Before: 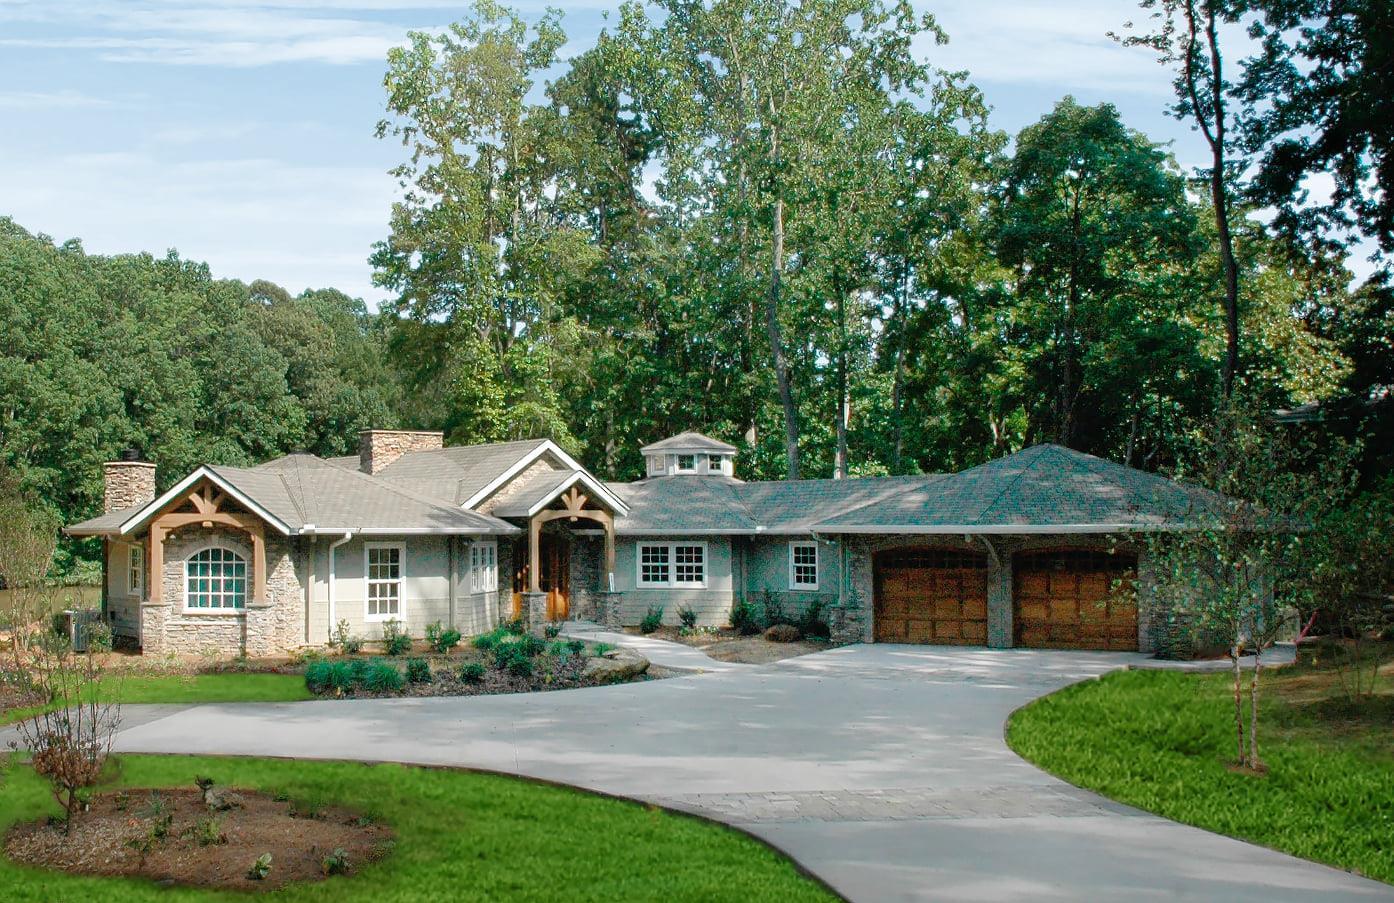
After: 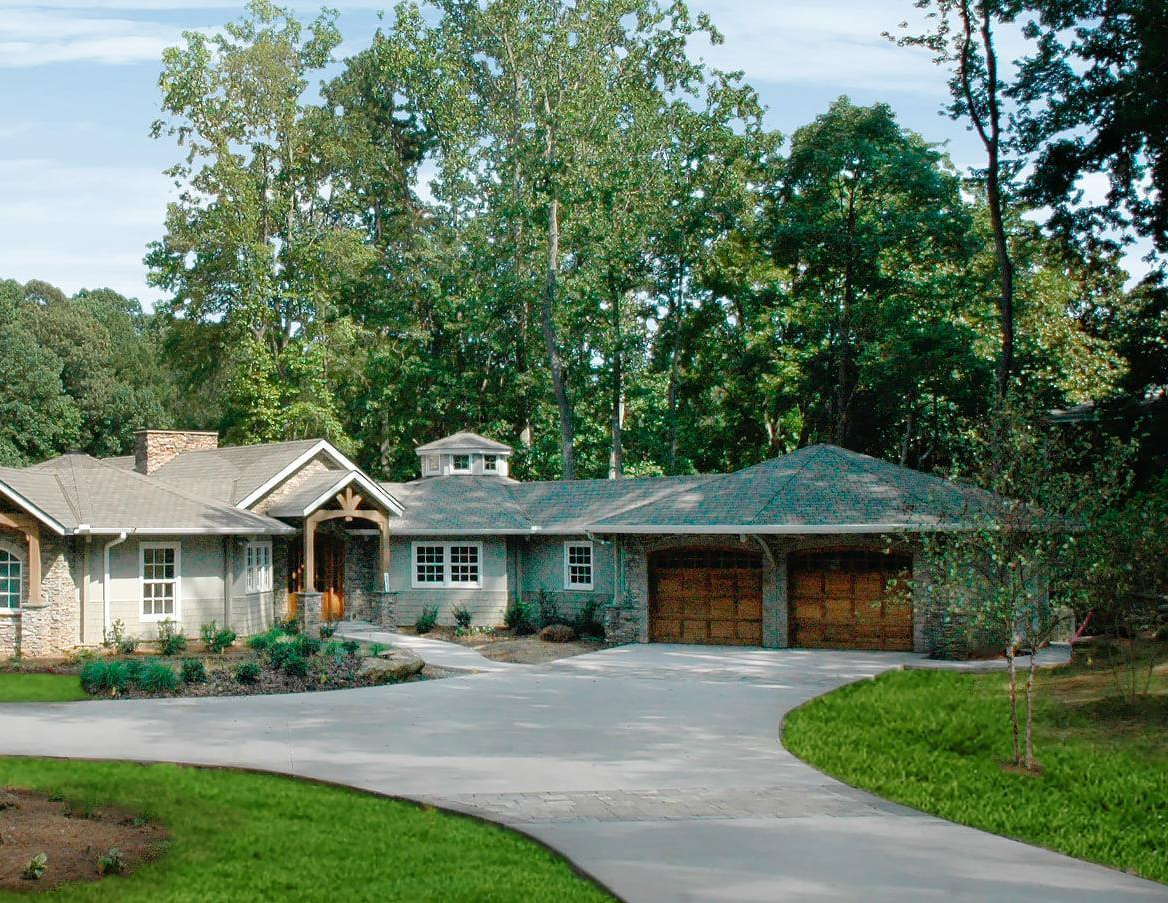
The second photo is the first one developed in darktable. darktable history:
crop: left 16.147%
